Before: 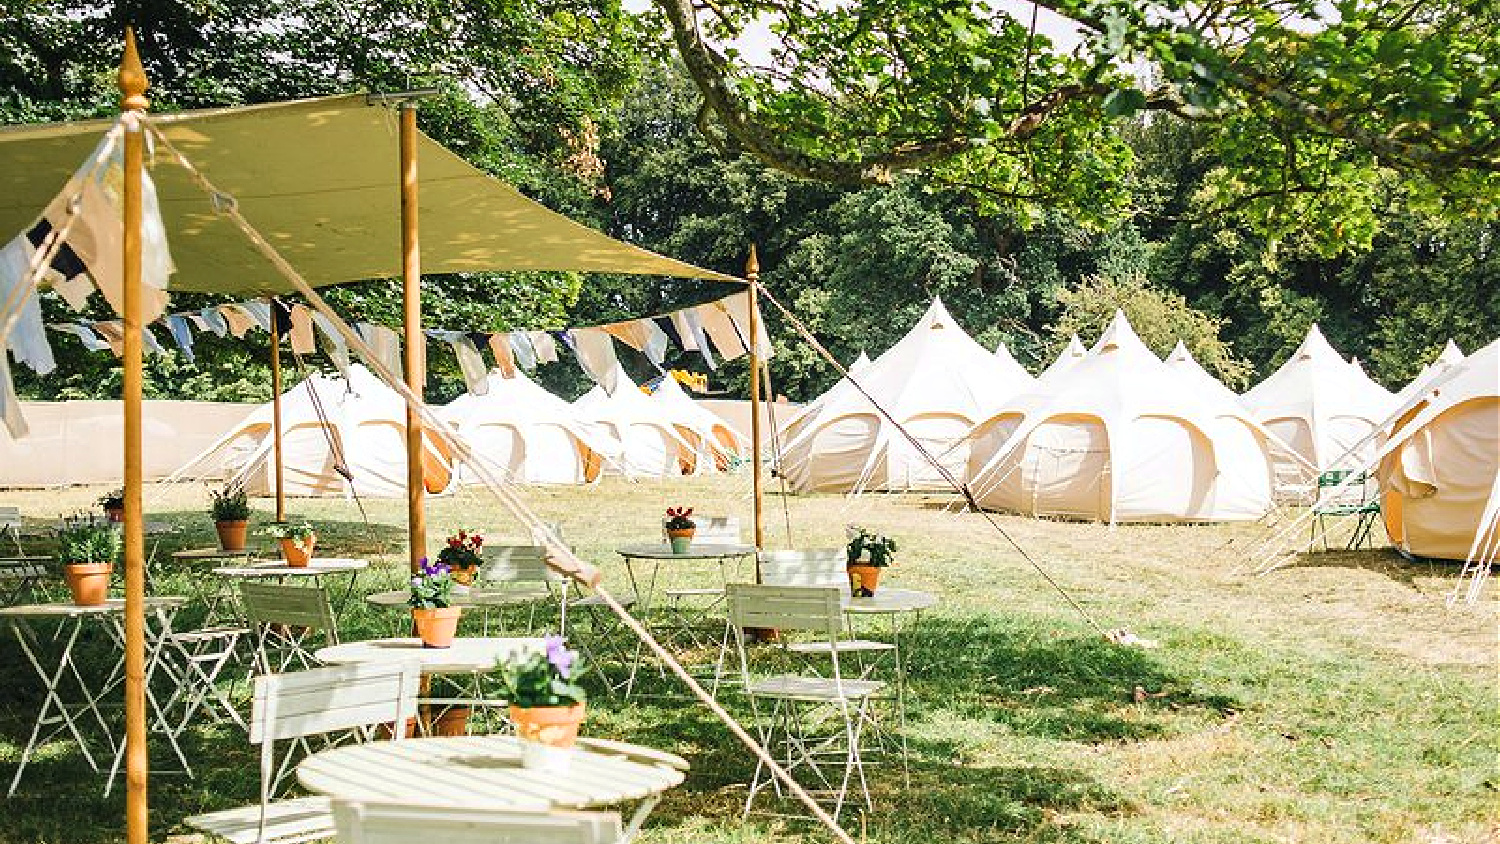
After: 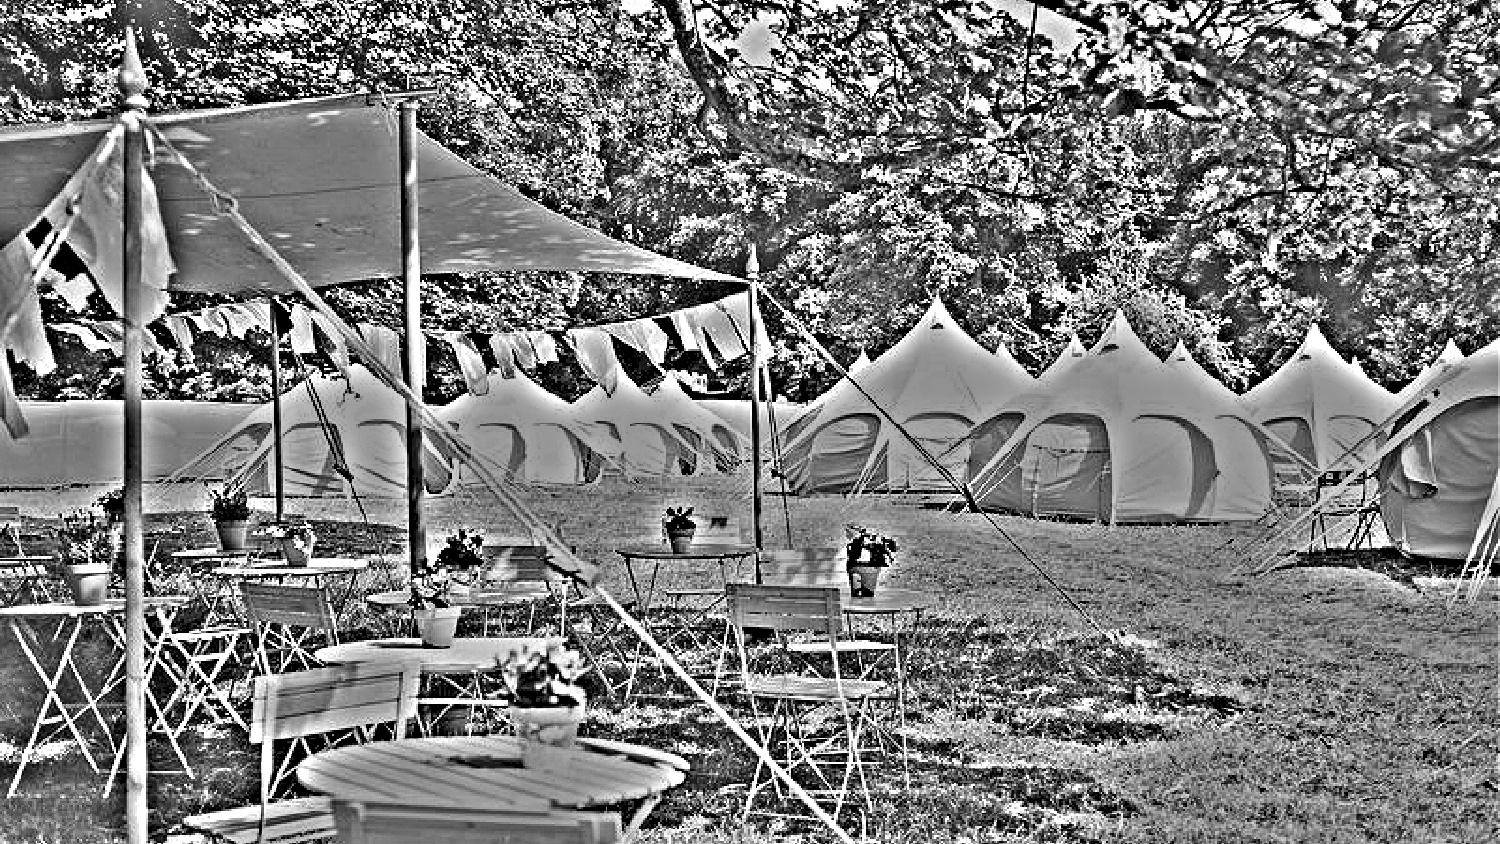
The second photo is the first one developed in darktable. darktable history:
shadows and highlights: shadows 62.66, white point adjustment 0.37, highlights -34.44, compress 83.82%
highpass: sharpness 49.79%, contrast boost 49.79%
white balance: red 0.988, blue 1.017
exposure: exposure 0.207 EV, compensate highlight preservation false
